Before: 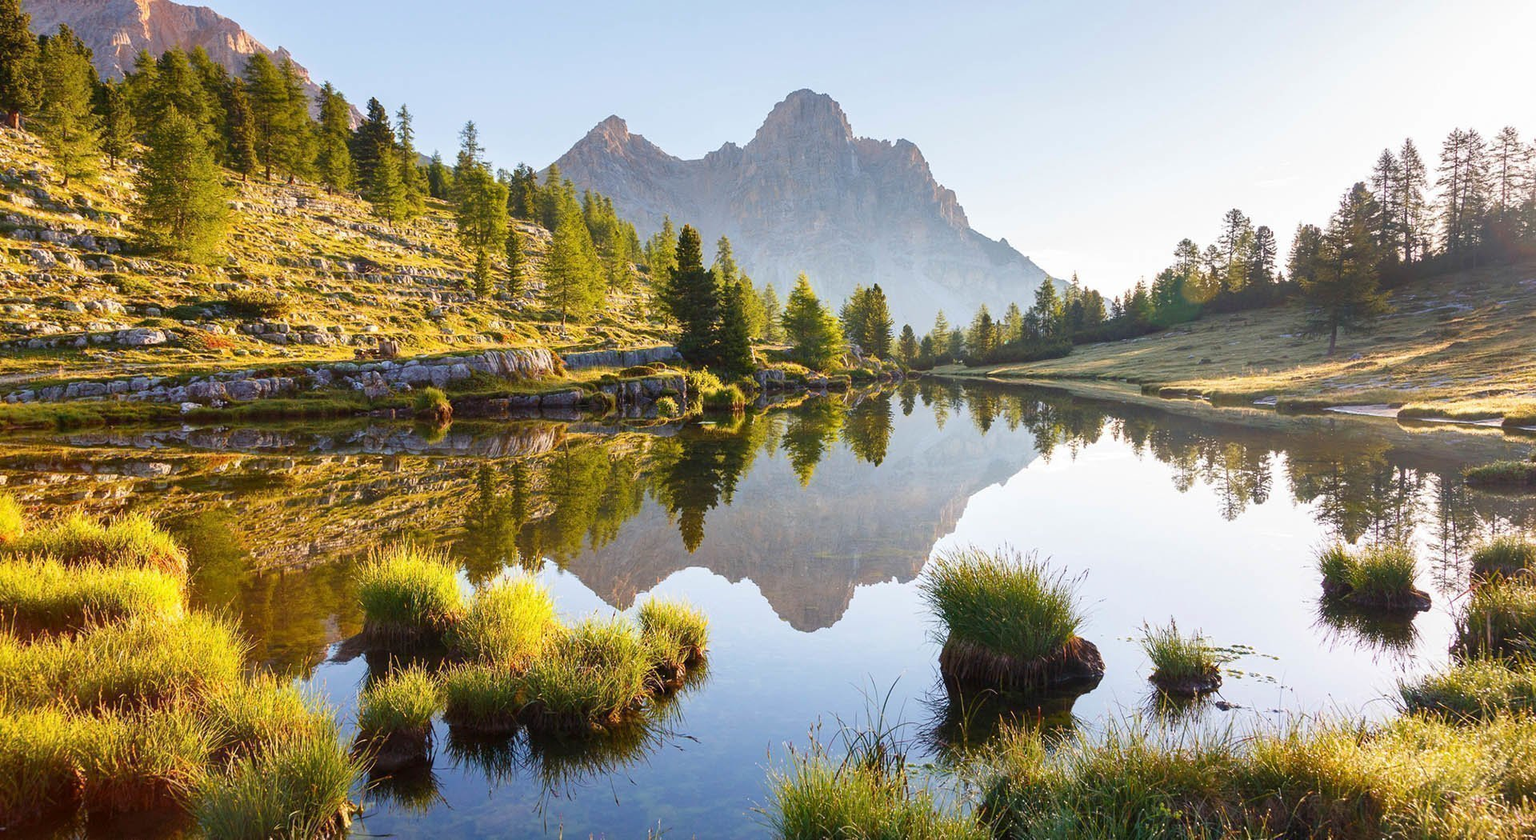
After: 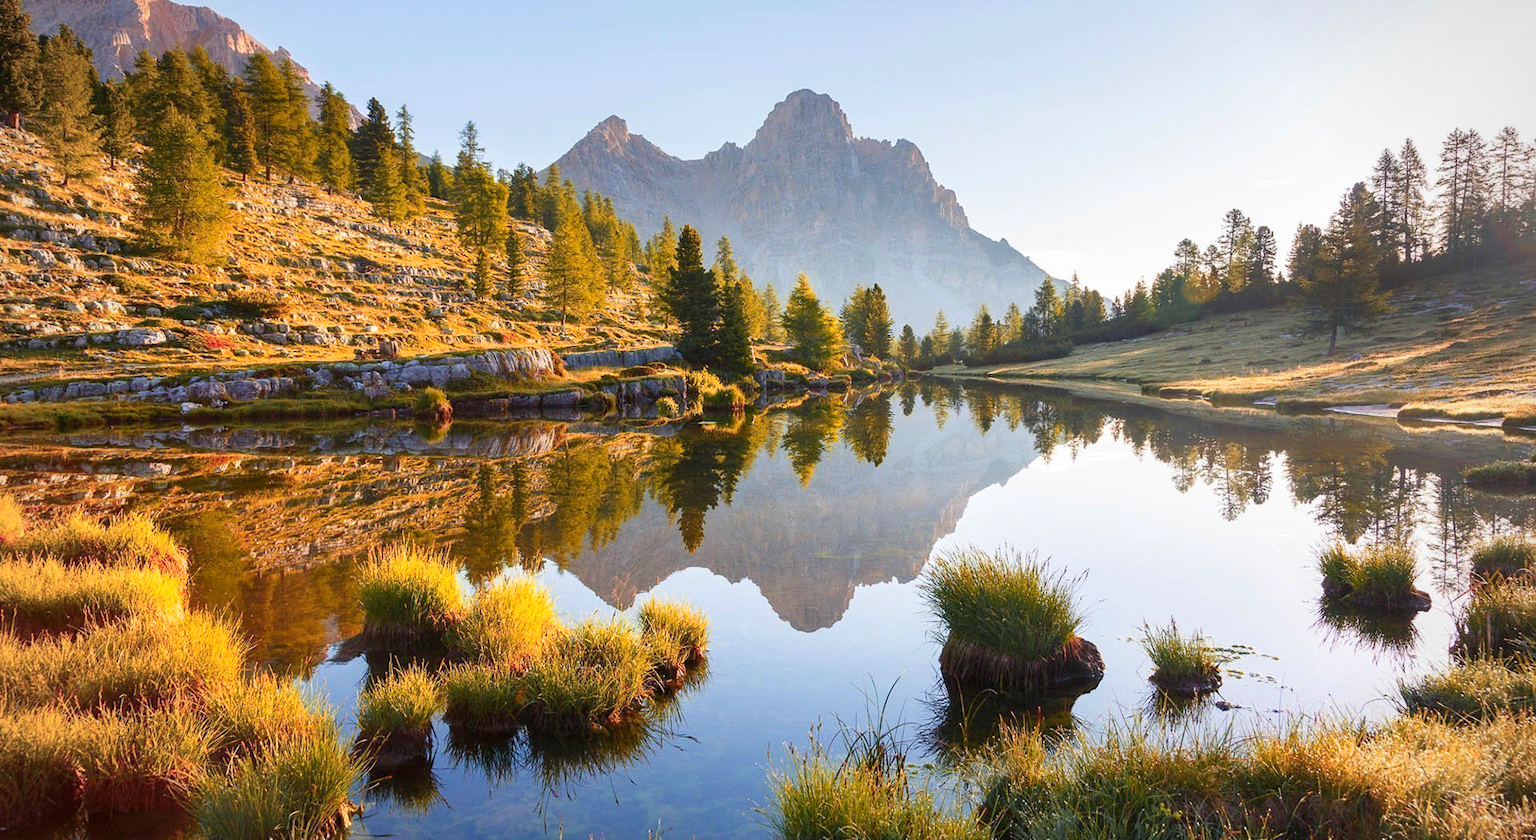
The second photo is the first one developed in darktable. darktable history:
vignetting: fall-off radius 61.21%, brightness -0.398, saturation -0.304, unbound false
color zones: curves: ch1 [(0.309, 0.524) (0.41, 0.329) (0.508, 0.509)]; ch2 [(0.25, 0.457) (0.75, 0.5)], mix 32.02%
